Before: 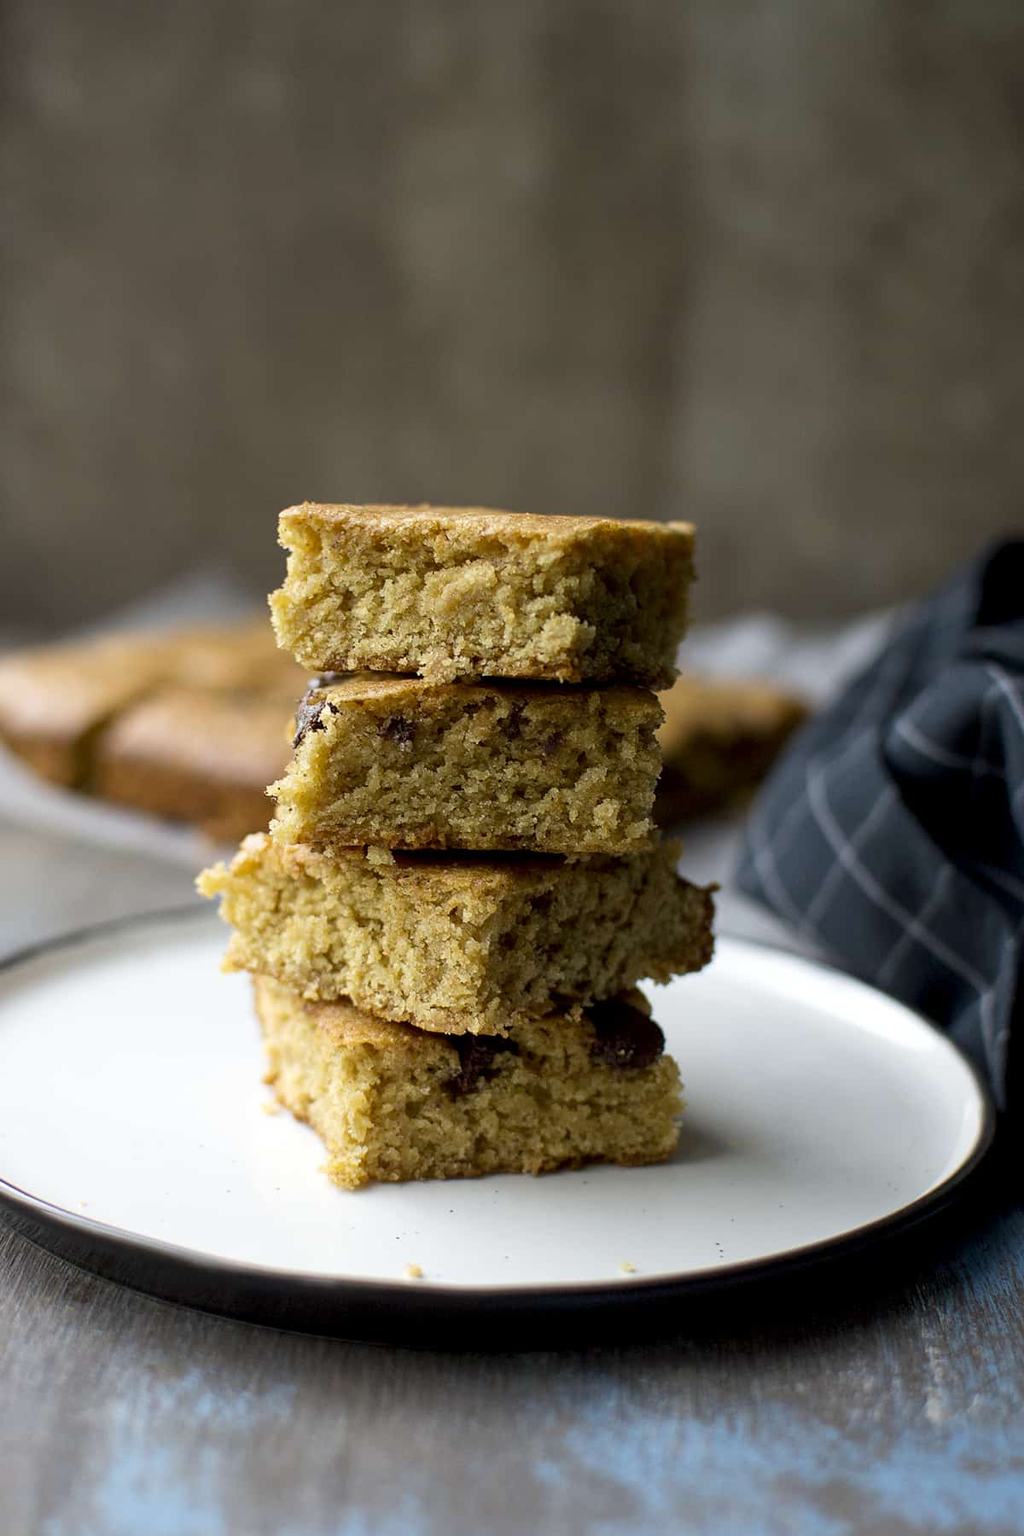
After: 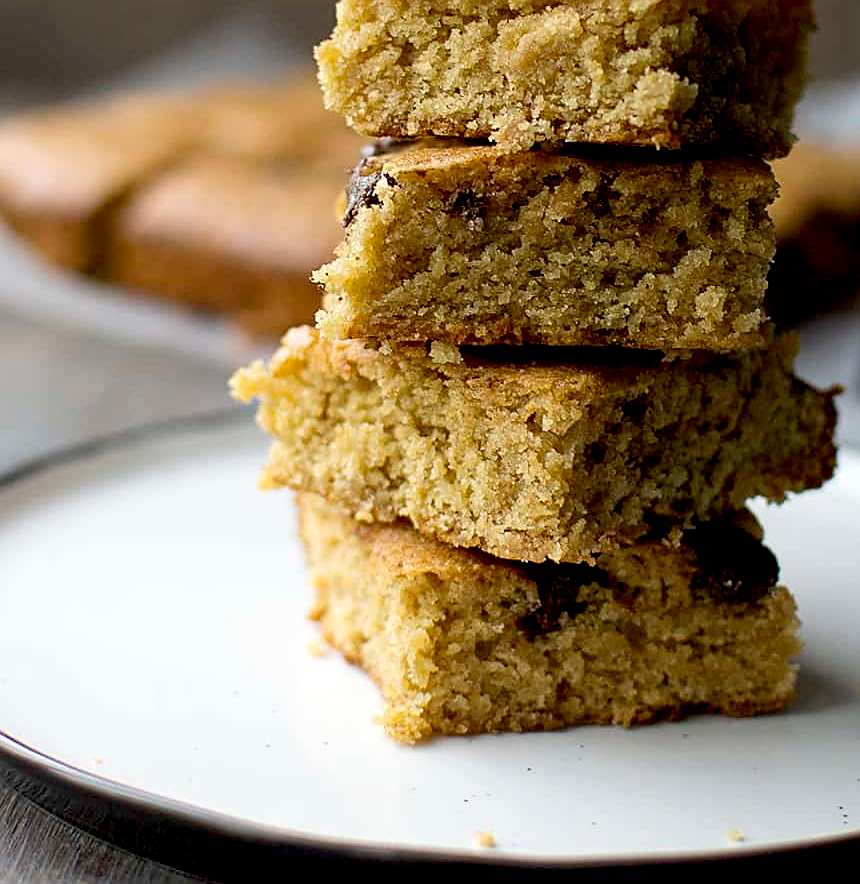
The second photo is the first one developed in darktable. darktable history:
exposure: black level correction 0.007, compensate highlight preservation false
crop: top 36.118%, right 28.316%, bottom 14.723%
sharpen: on, module defaults
